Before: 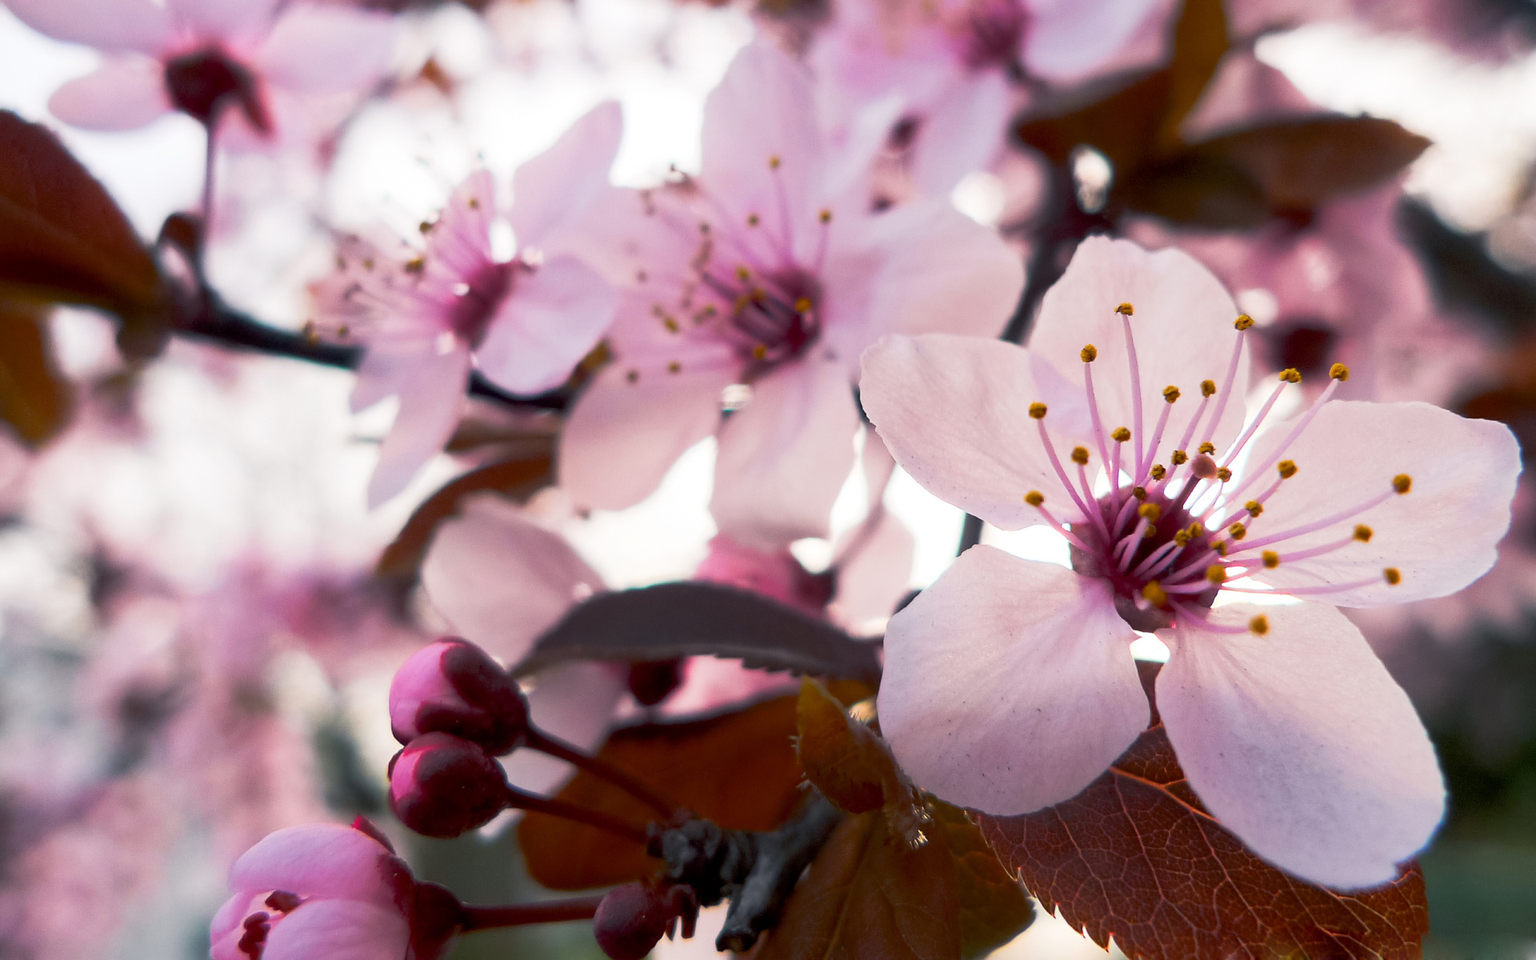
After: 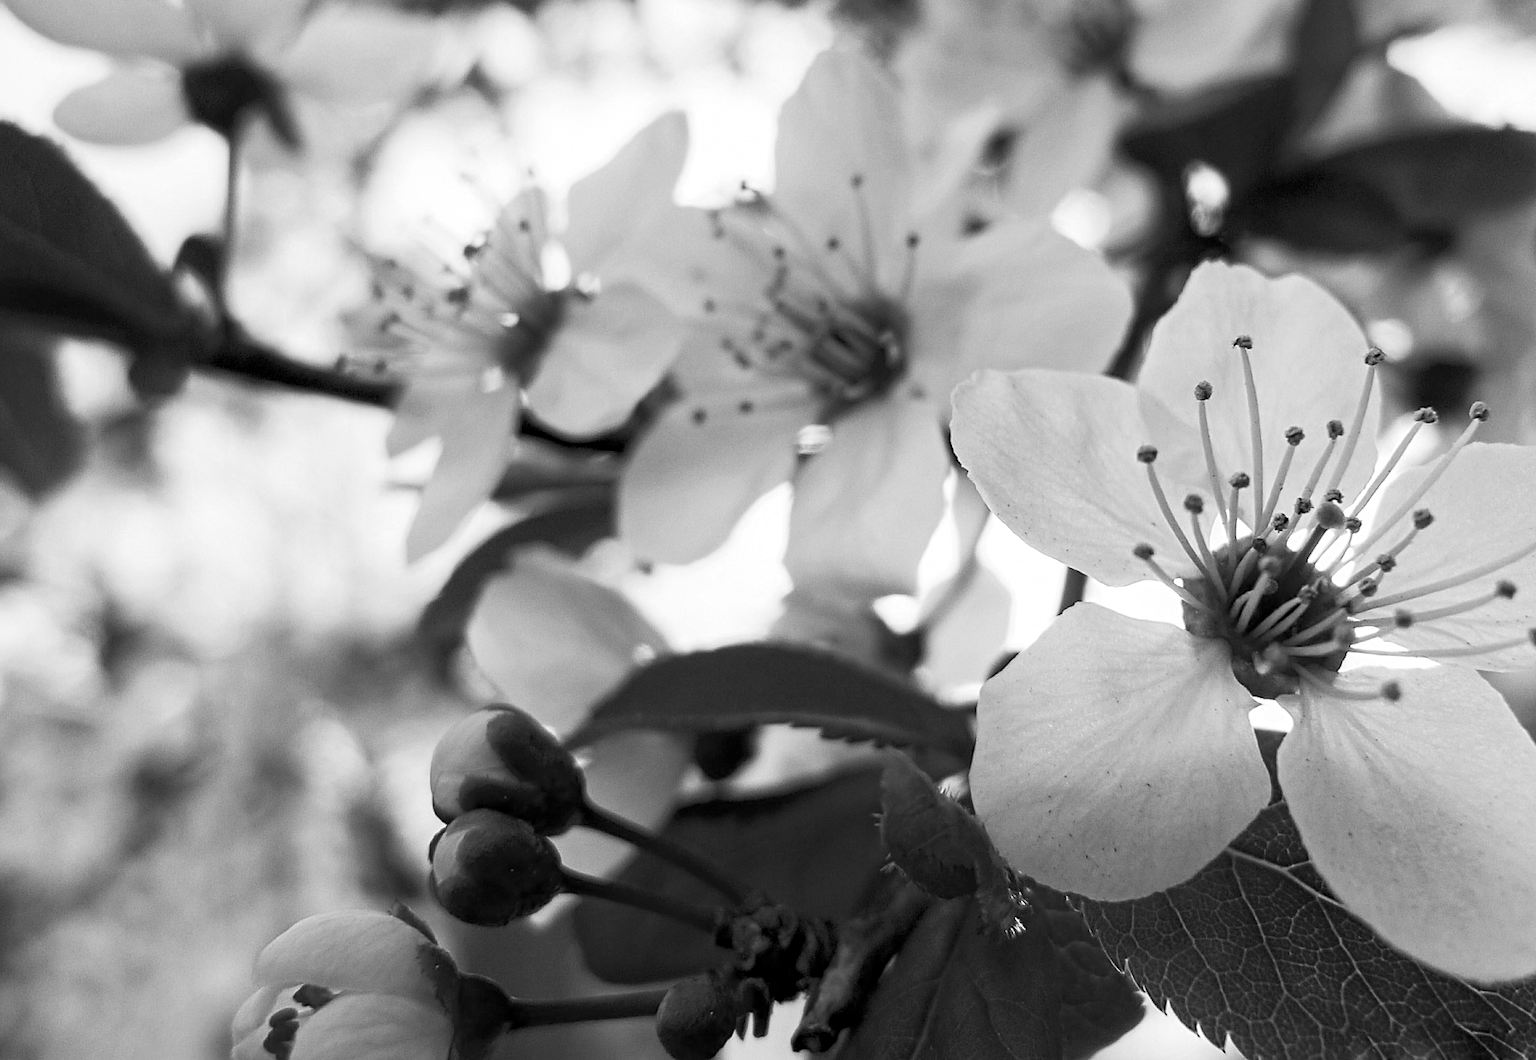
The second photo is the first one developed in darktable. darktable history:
contrast equalizer: y [[0.5, 0.5, 0.5, 0.539, 0.64, 0.611], [0.5 ×6], [0.5 ×6], [0 ×6], [0 ×6]]
crop: right 9.509%, bottom 0.031%
monochrome: size 1
